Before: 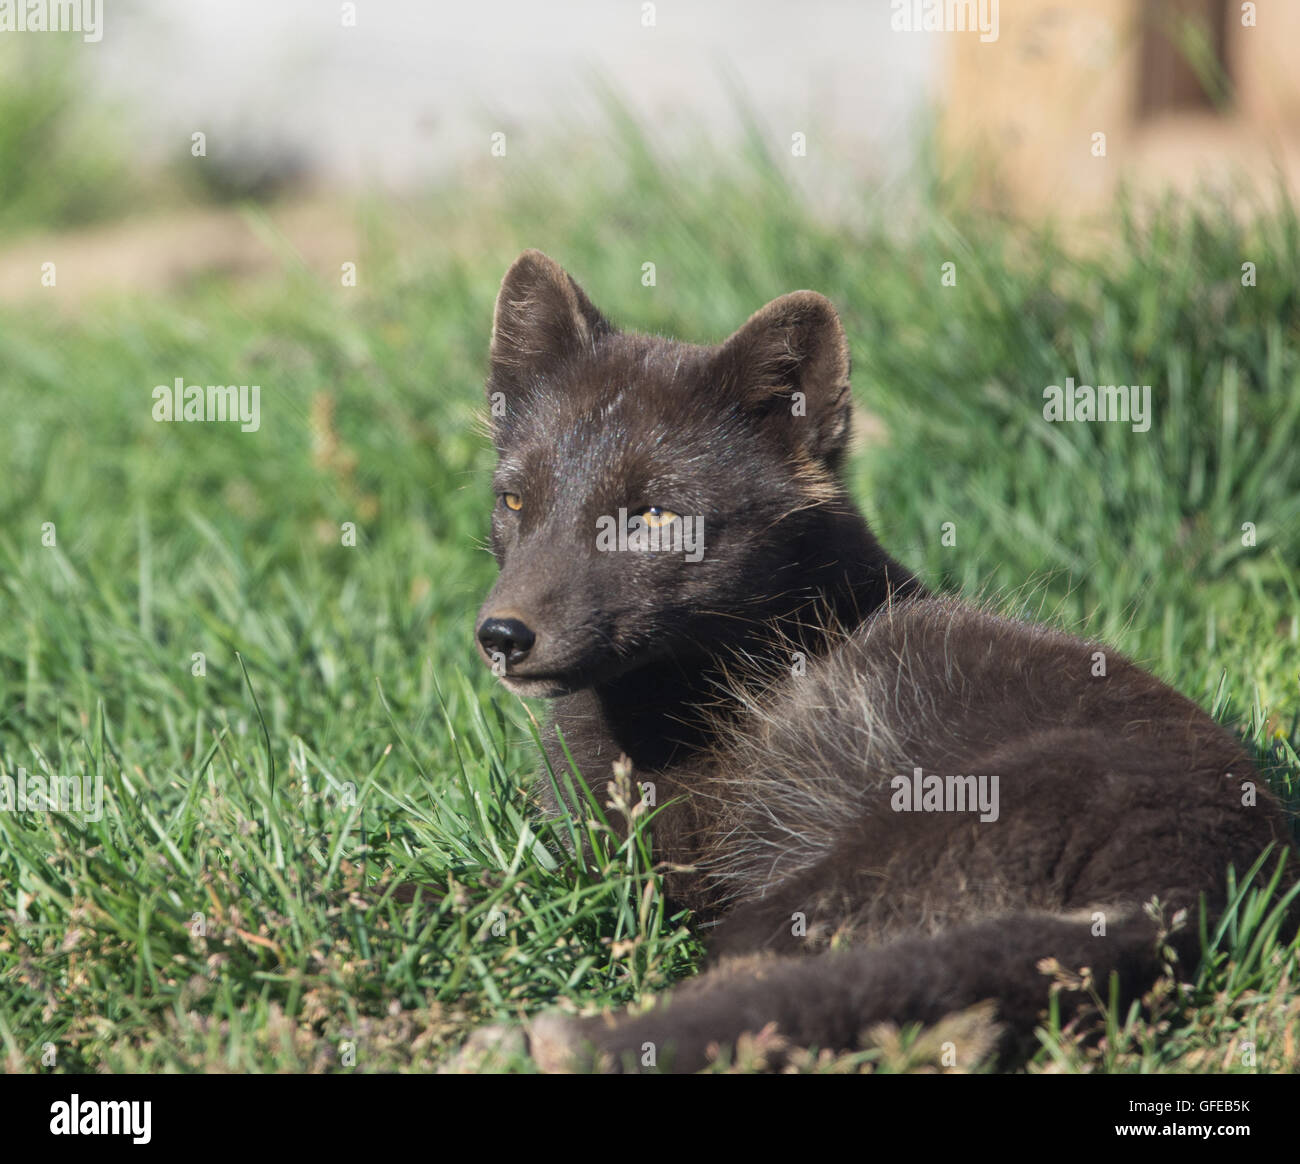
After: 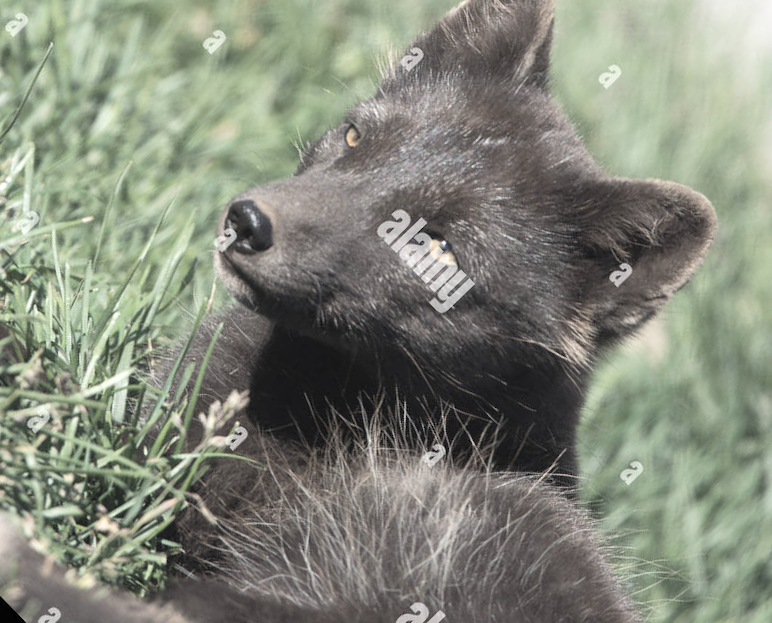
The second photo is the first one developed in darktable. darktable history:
contrast brightness saturation: brightness 0.187, saturation -0.494
tone equalizer: -8 EV -0.377 EV, -7 EV -0.372 EV, -6 EV -0.297 EV, -5 EV -0.209 EV, -3 EV 0.206 EV, -2 EV 0.336 EV, -1 EV 0.363 EV, +0 EV 0.389 EV, edges refinement/feathering 500, mask exposure compensation -1.57 EV, preserve details no
crop and rotate: angle -45.93°, top 16.594%, right 0.82%, bottom 11.701%
